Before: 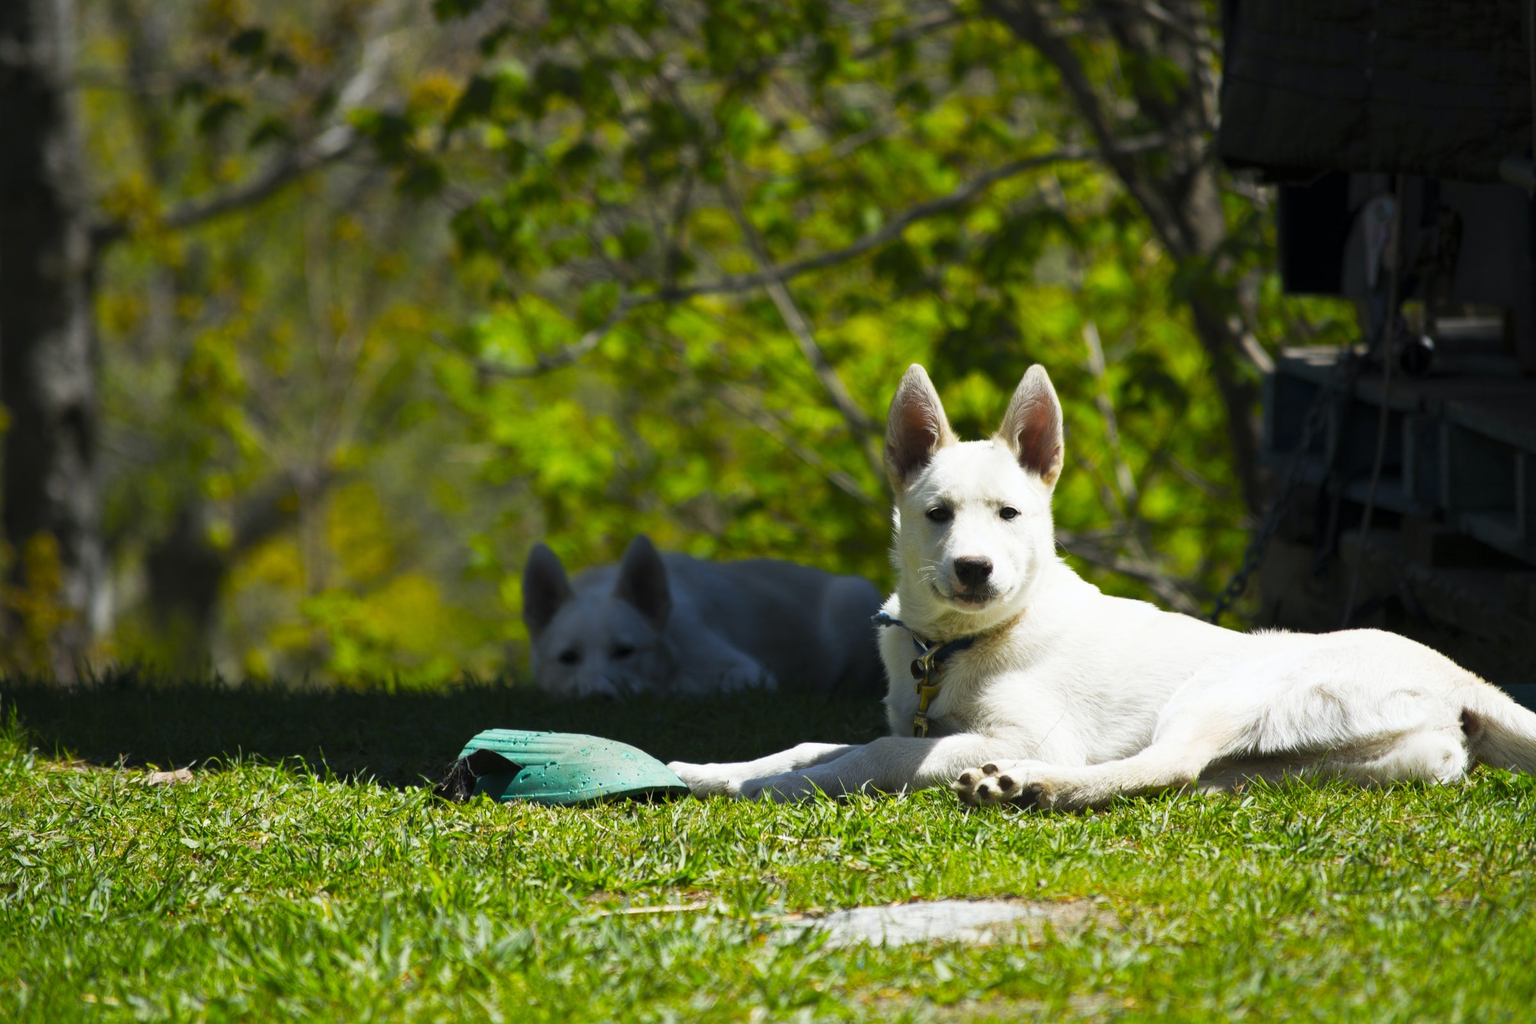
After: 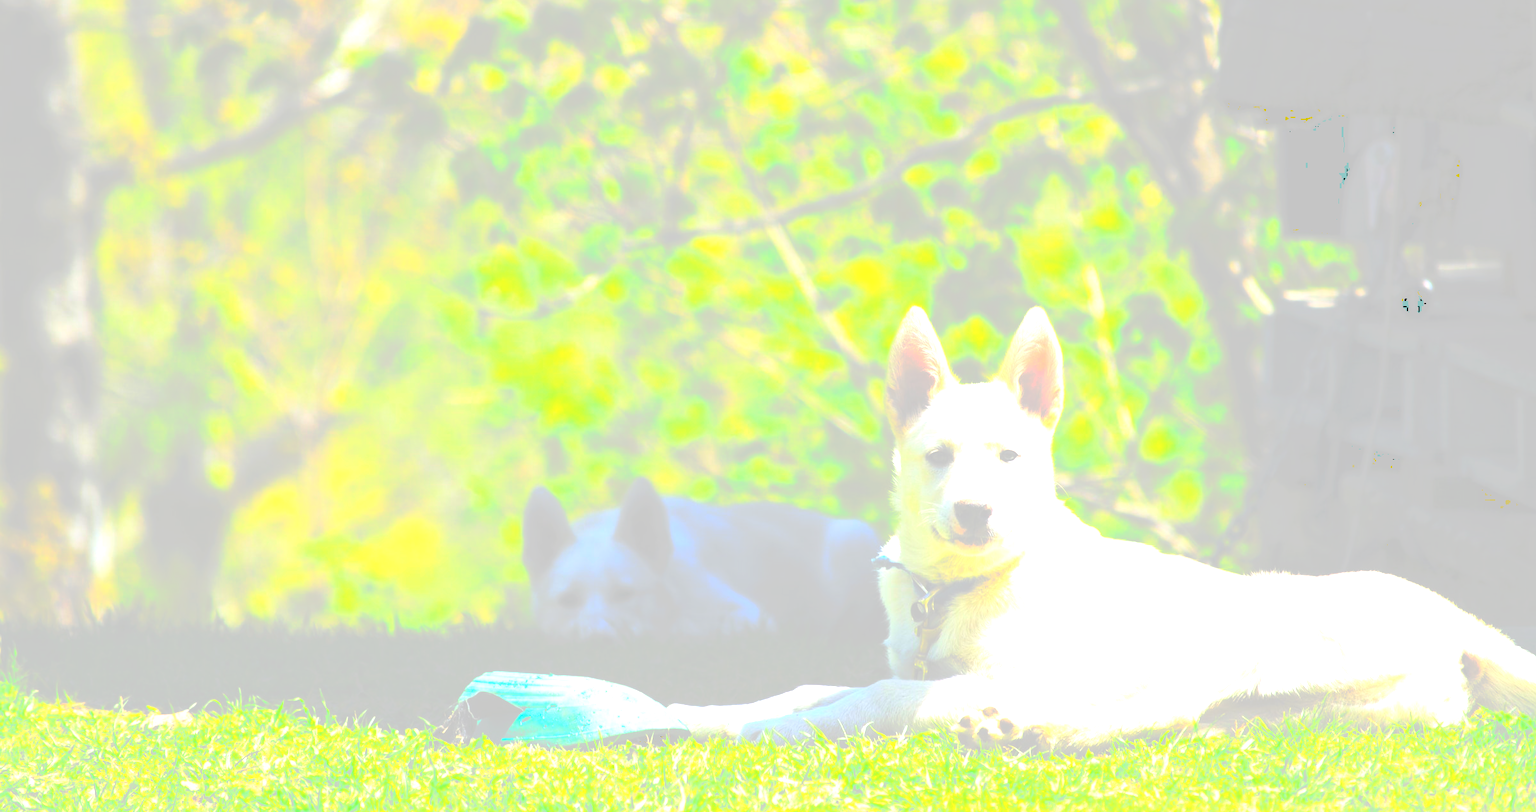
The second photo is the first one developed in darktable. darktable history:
crop and rotate: top 5.669%, bottom 14.974%
levels: levels [0.246, 0.256, 0.506]
tone curve: curves: ch0 [(0, 0) (0.003, 0.284) (0.011, 0.284) (0.025, 0.288) (0.044, 0.29) (0.069, 0.292) (0.1, 0.296) (0.136, 0.298) (0.177, 0.305) (0.224, 0.312) (0.277, 0.327) (0.335, 0.362) (0.399, 0.407) (0.468, 0.464) (0.543, 0.537) (0.623, 0.62) (0.709, 0.71) (0.801, 0.79) (0.898, 0.862) (1, 1)], preserve colors none
